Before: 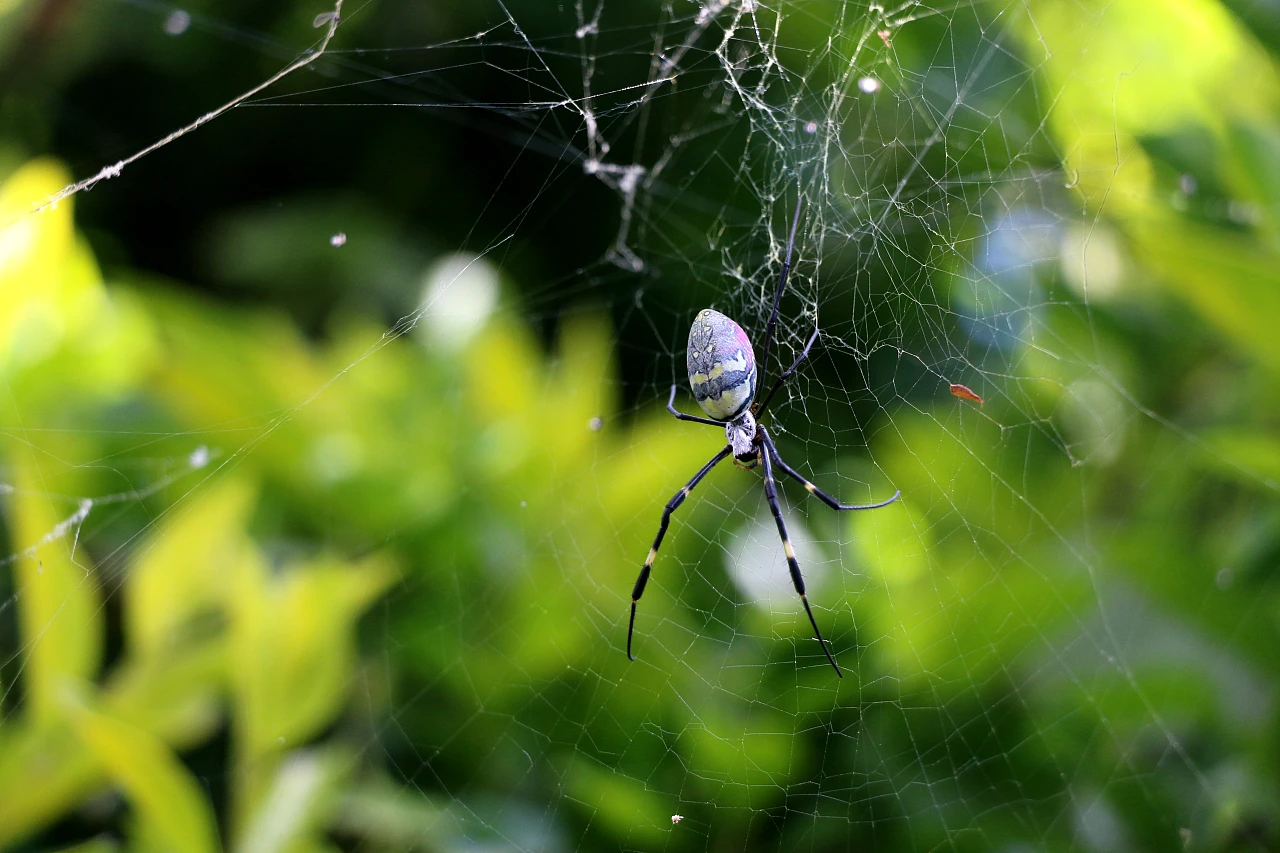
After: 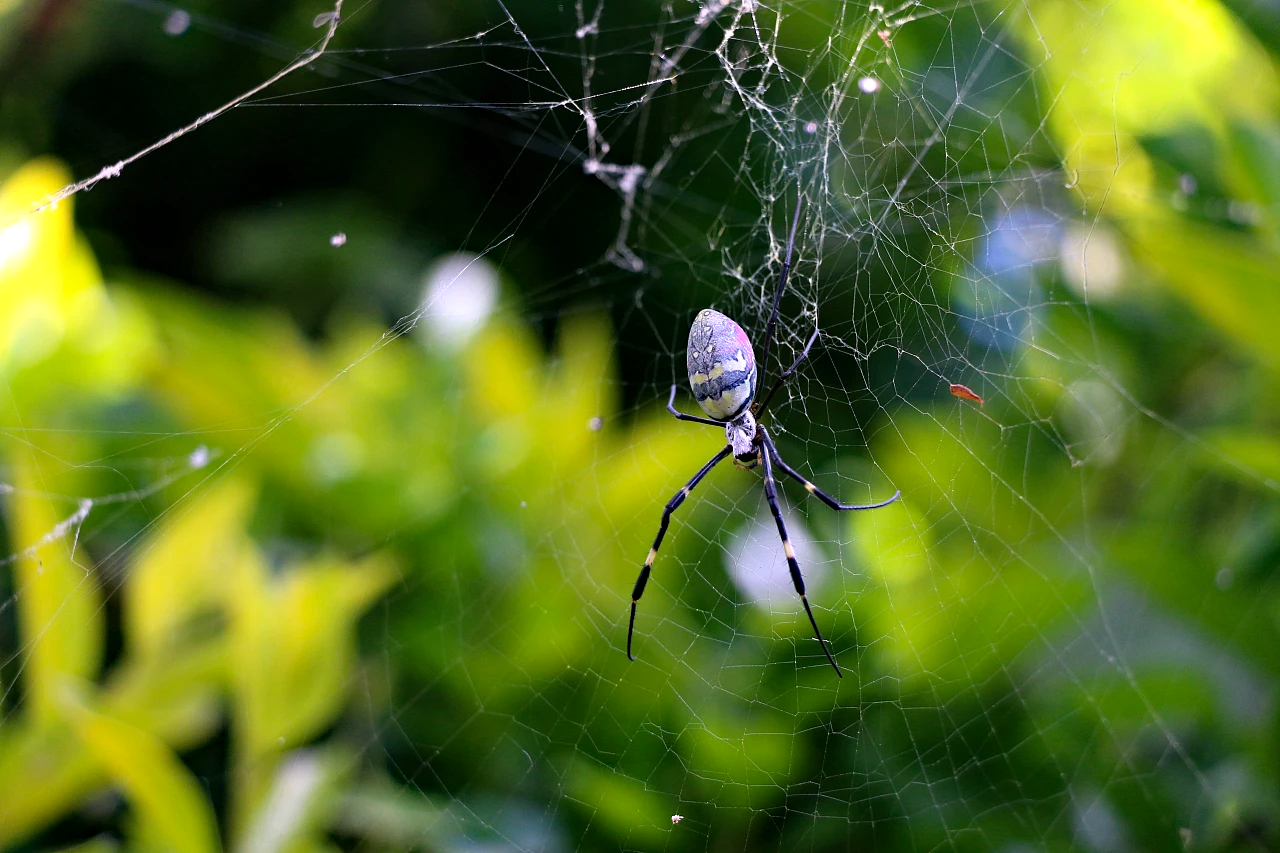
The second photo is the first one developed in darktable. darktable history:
white balance: red 1.05, blue 1.072
haze removal: strength 0.29, distance 0.25, compatibility mode true, adaptive false
